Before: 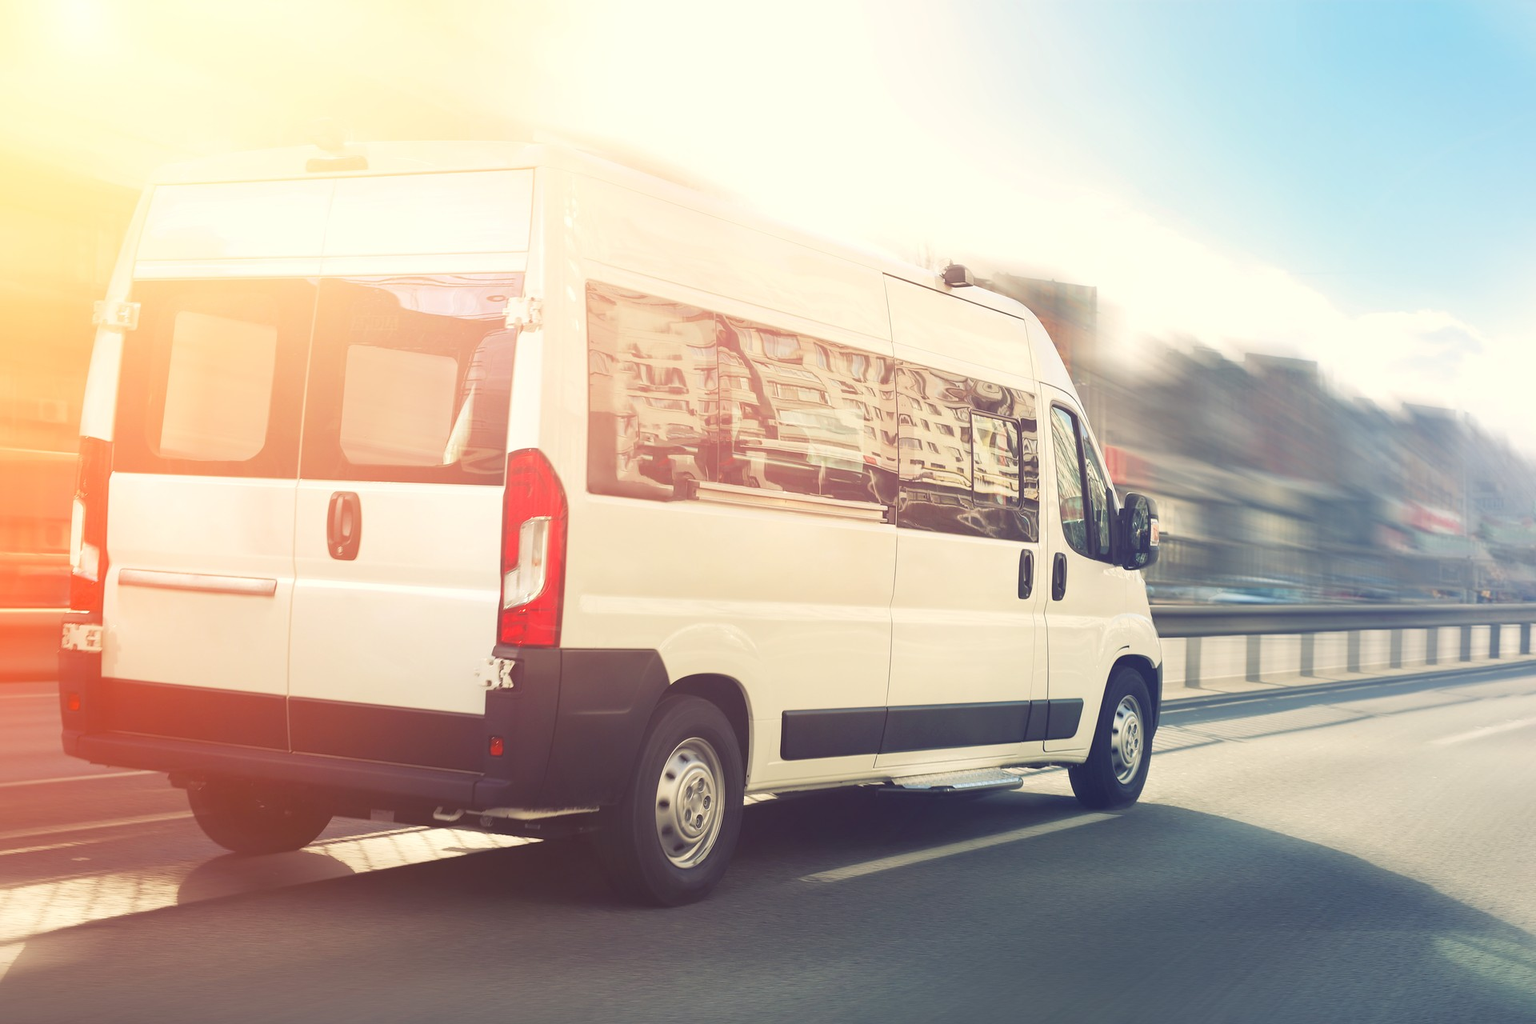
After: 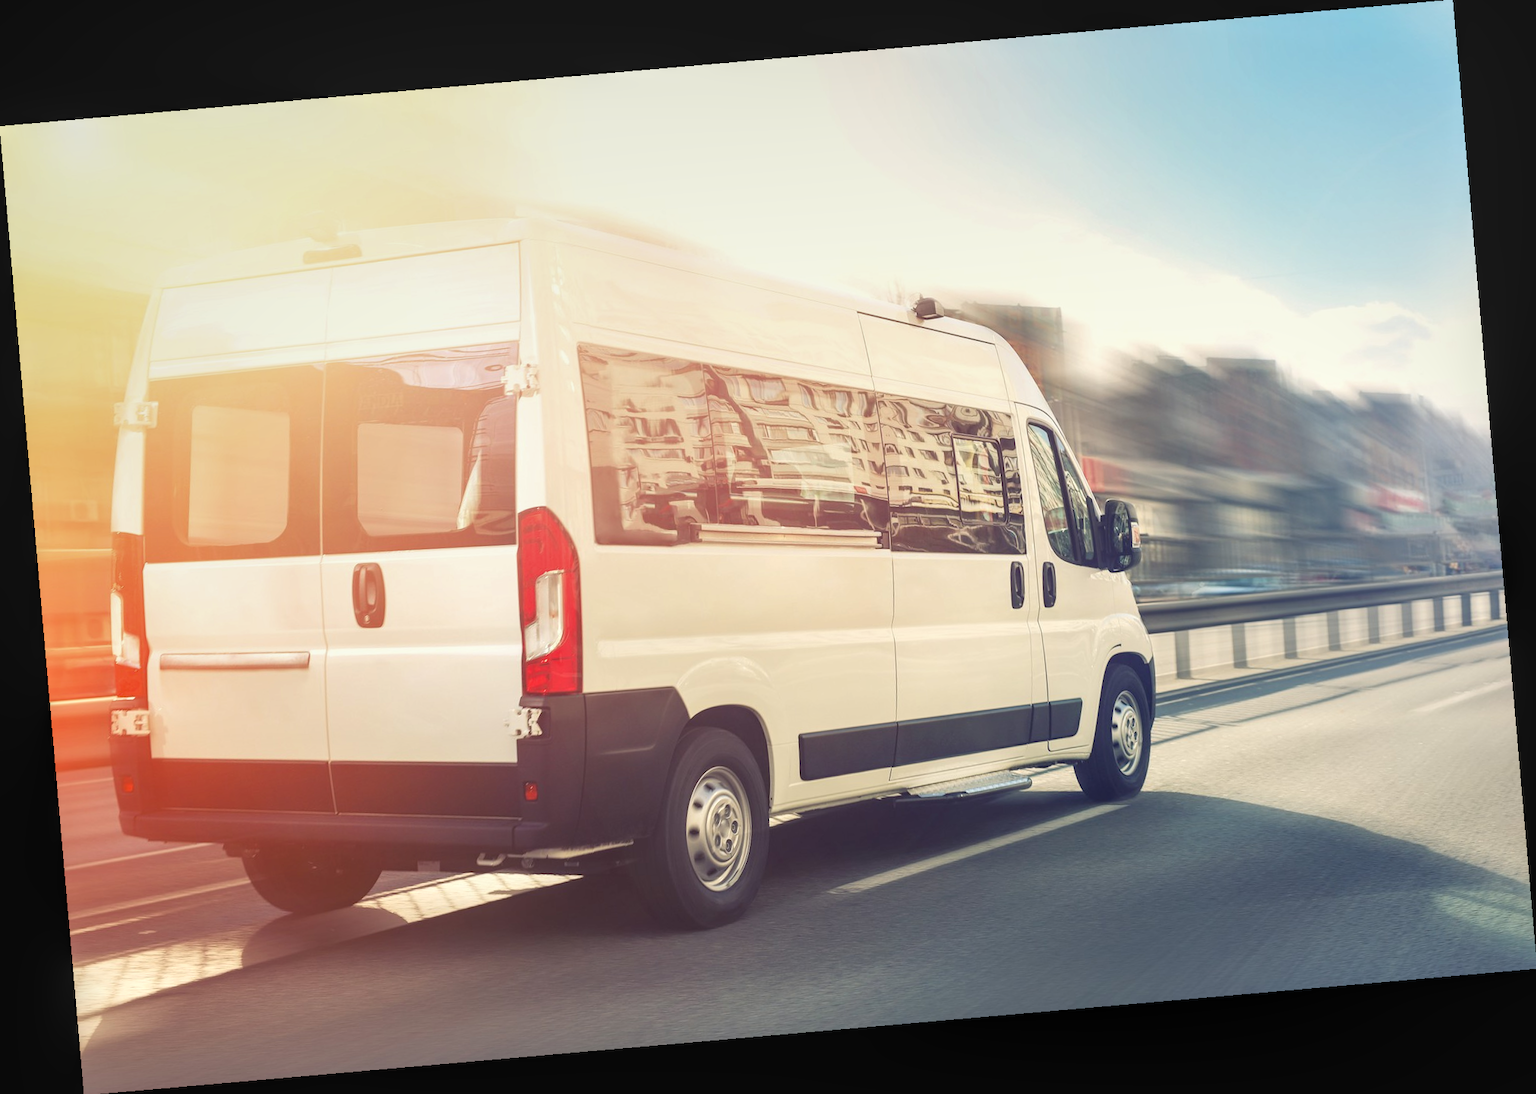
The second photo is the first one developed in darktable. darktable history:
local contrast: on, module defaults
rotate and perspective: rotation -4.98°, automatic cropping off
tone equalizer: on, module defaults
